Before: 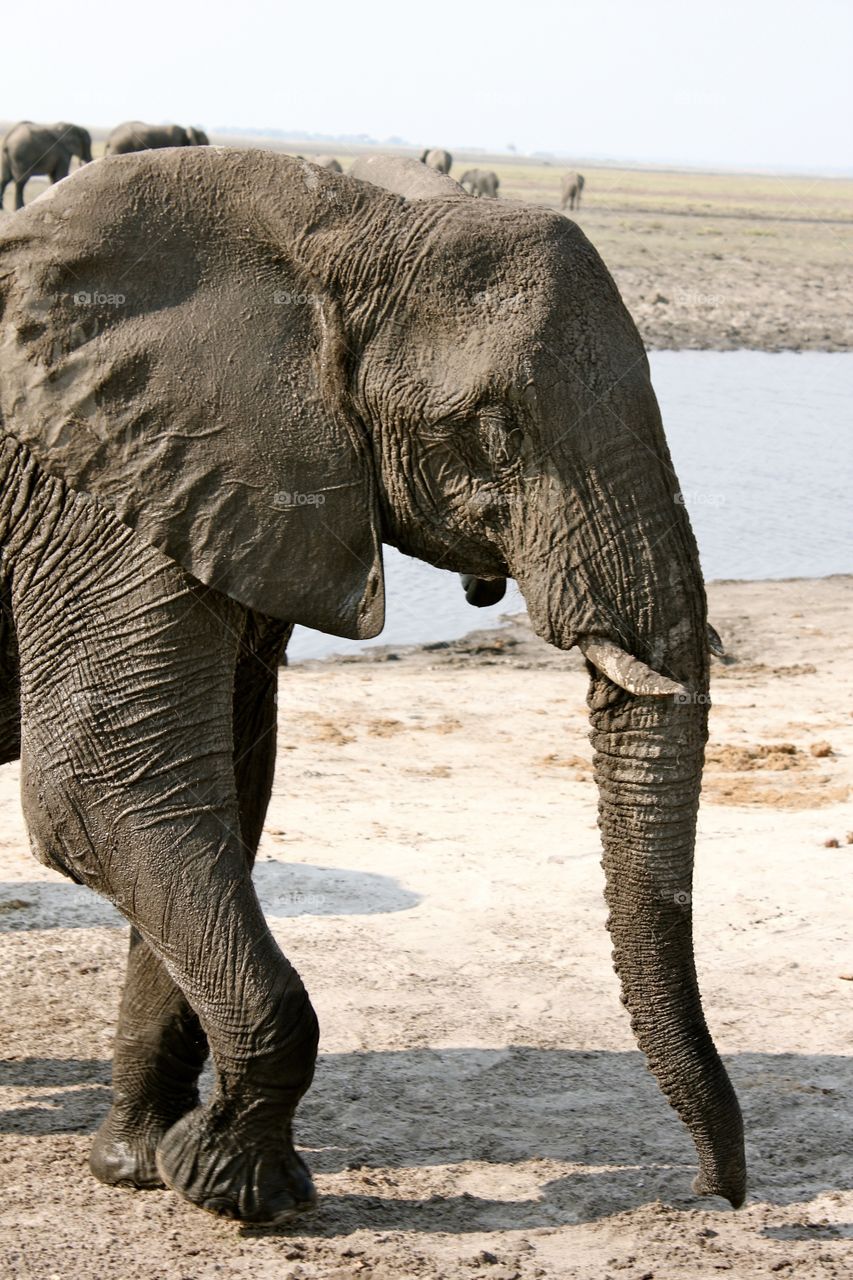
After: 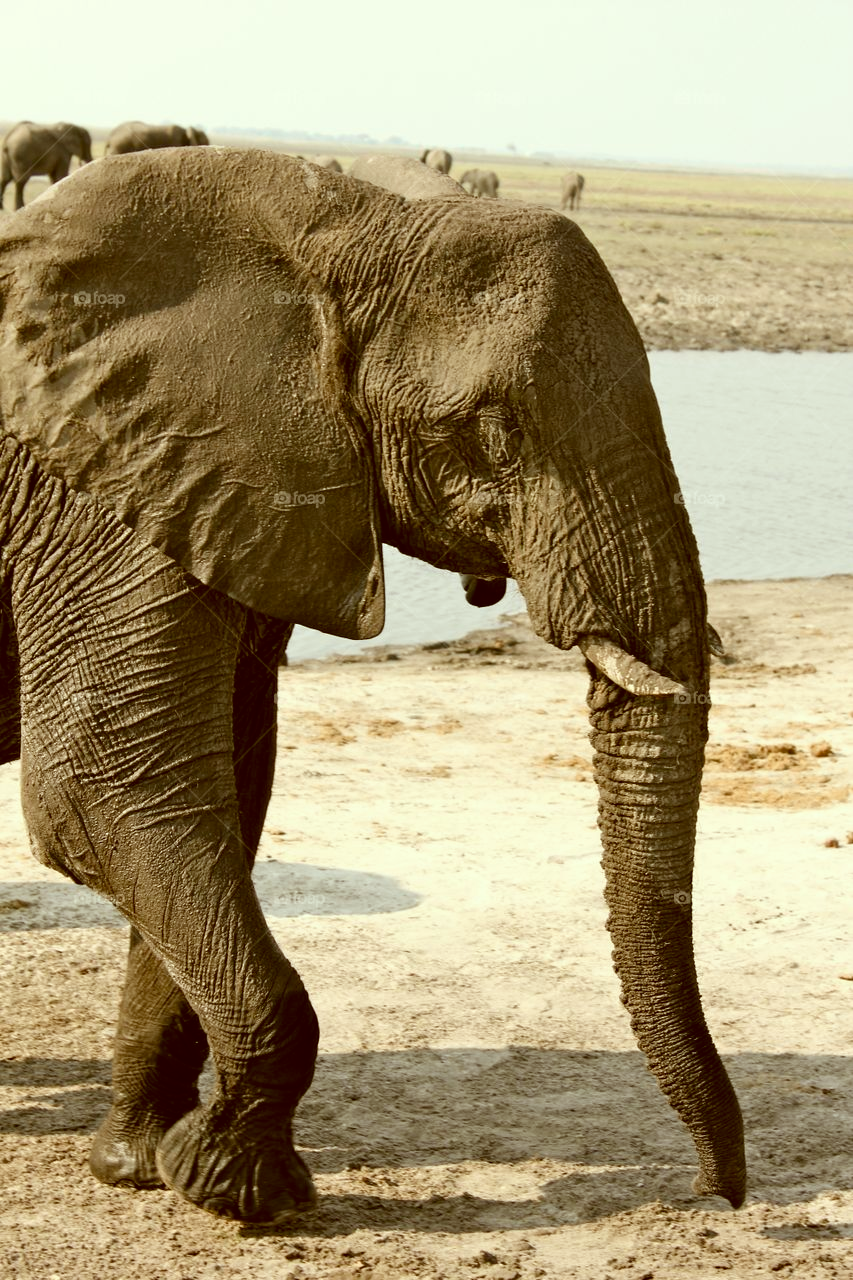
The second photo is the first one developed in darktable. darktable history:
color correction: highlights a* -5.56, highlights b* 9.8, shadows a* 9.95, shadows b* 24.57
